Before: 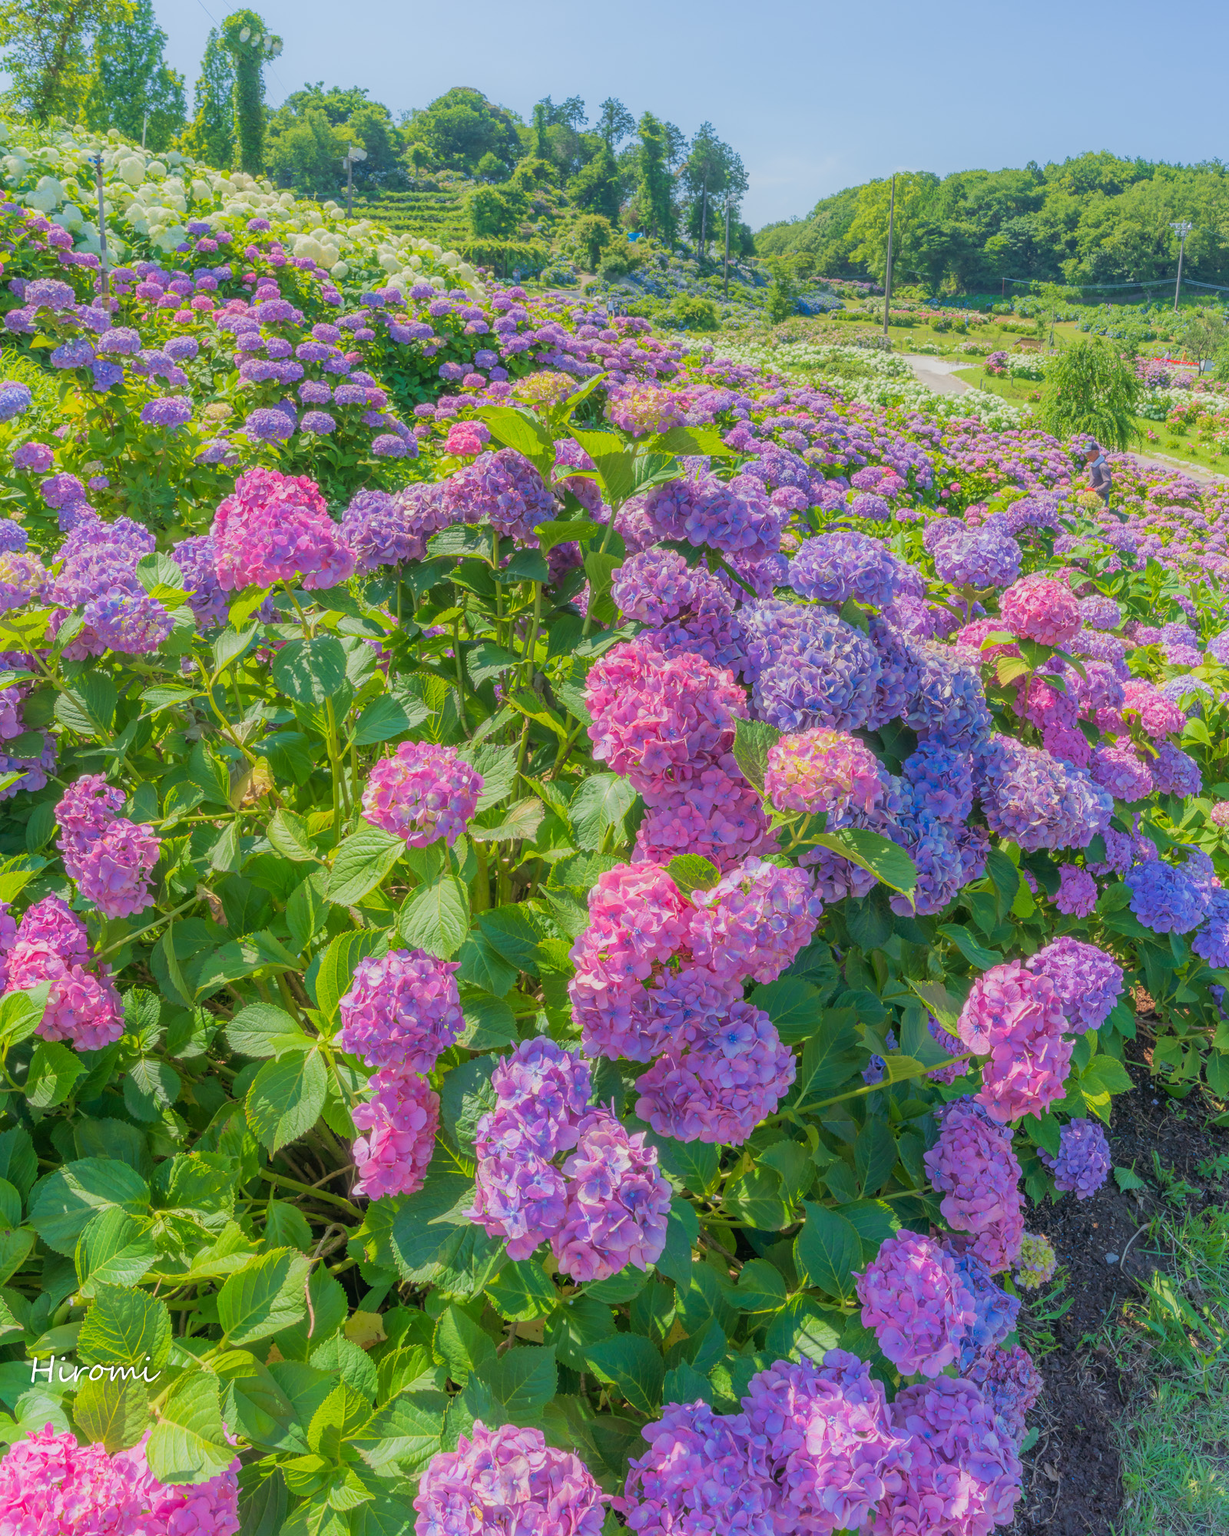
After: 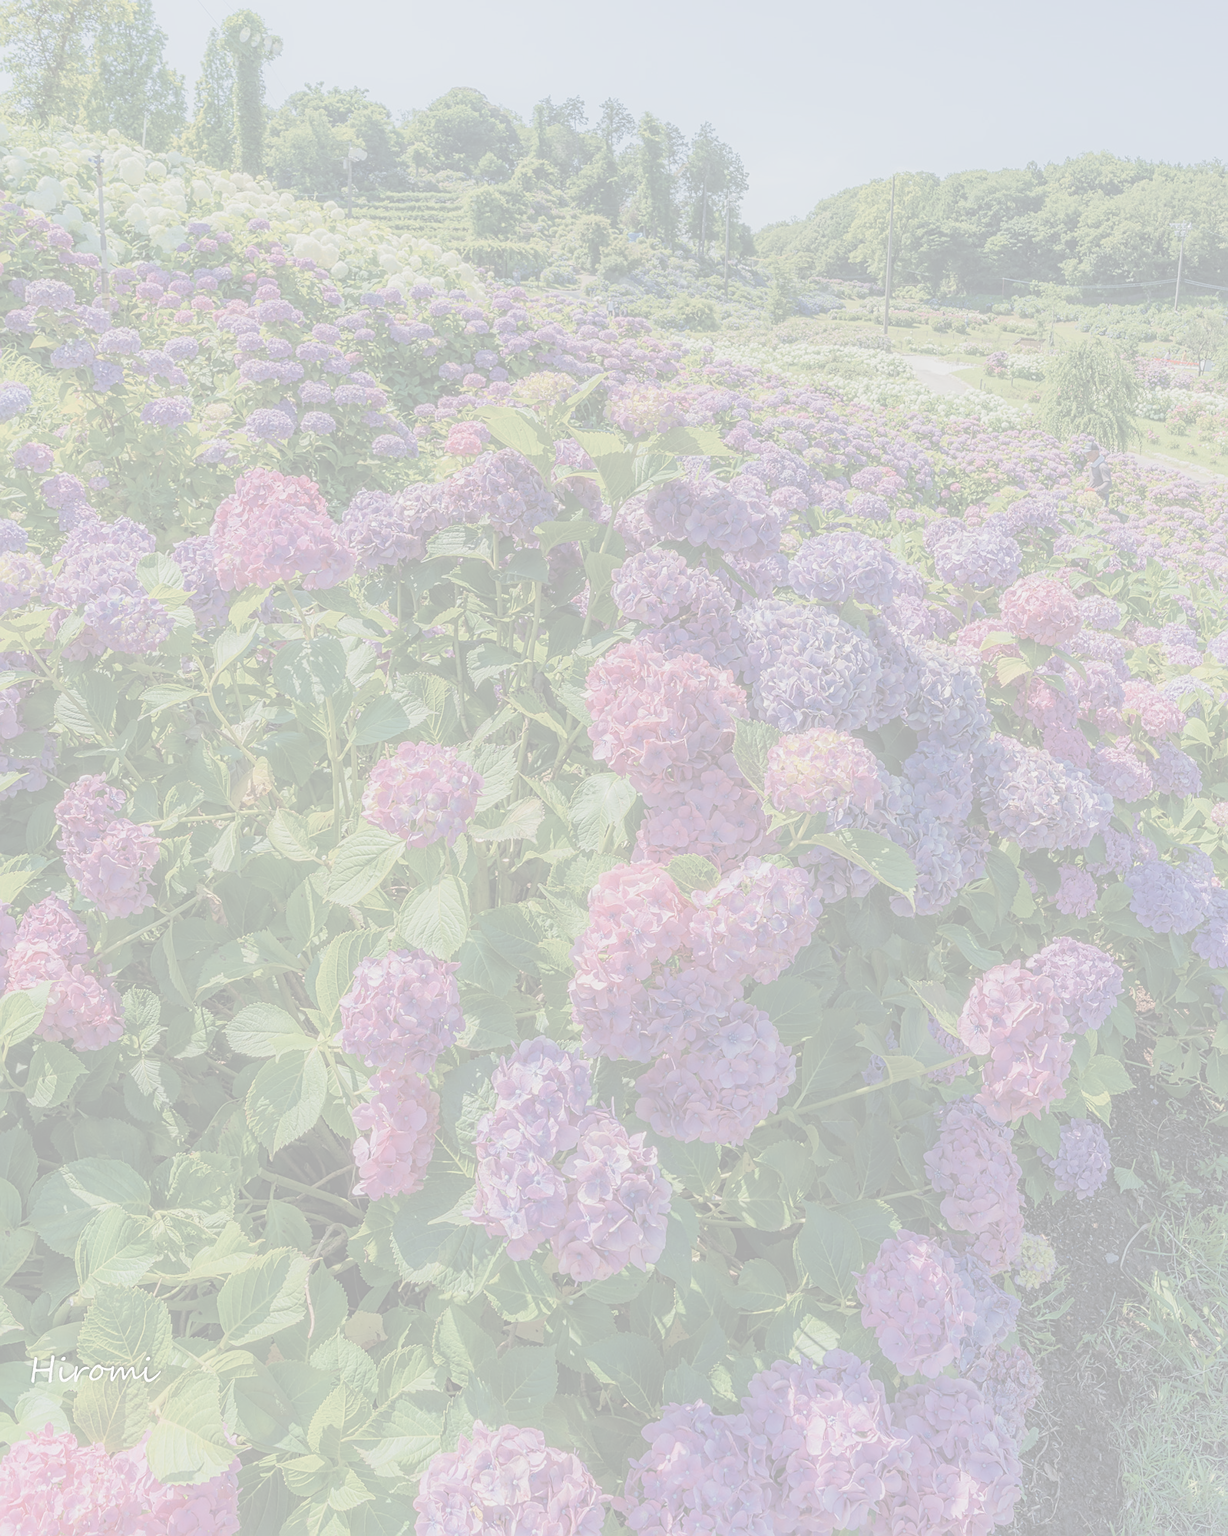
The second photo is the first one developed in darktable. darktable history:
sharpen: on, module defaults
contrast brightness saturation: contrast -0.324, brightness 0.769, saturation -0.797
exposure: black level correction -0.069, exposure 0.502 EV, compensate highlight preservation false
